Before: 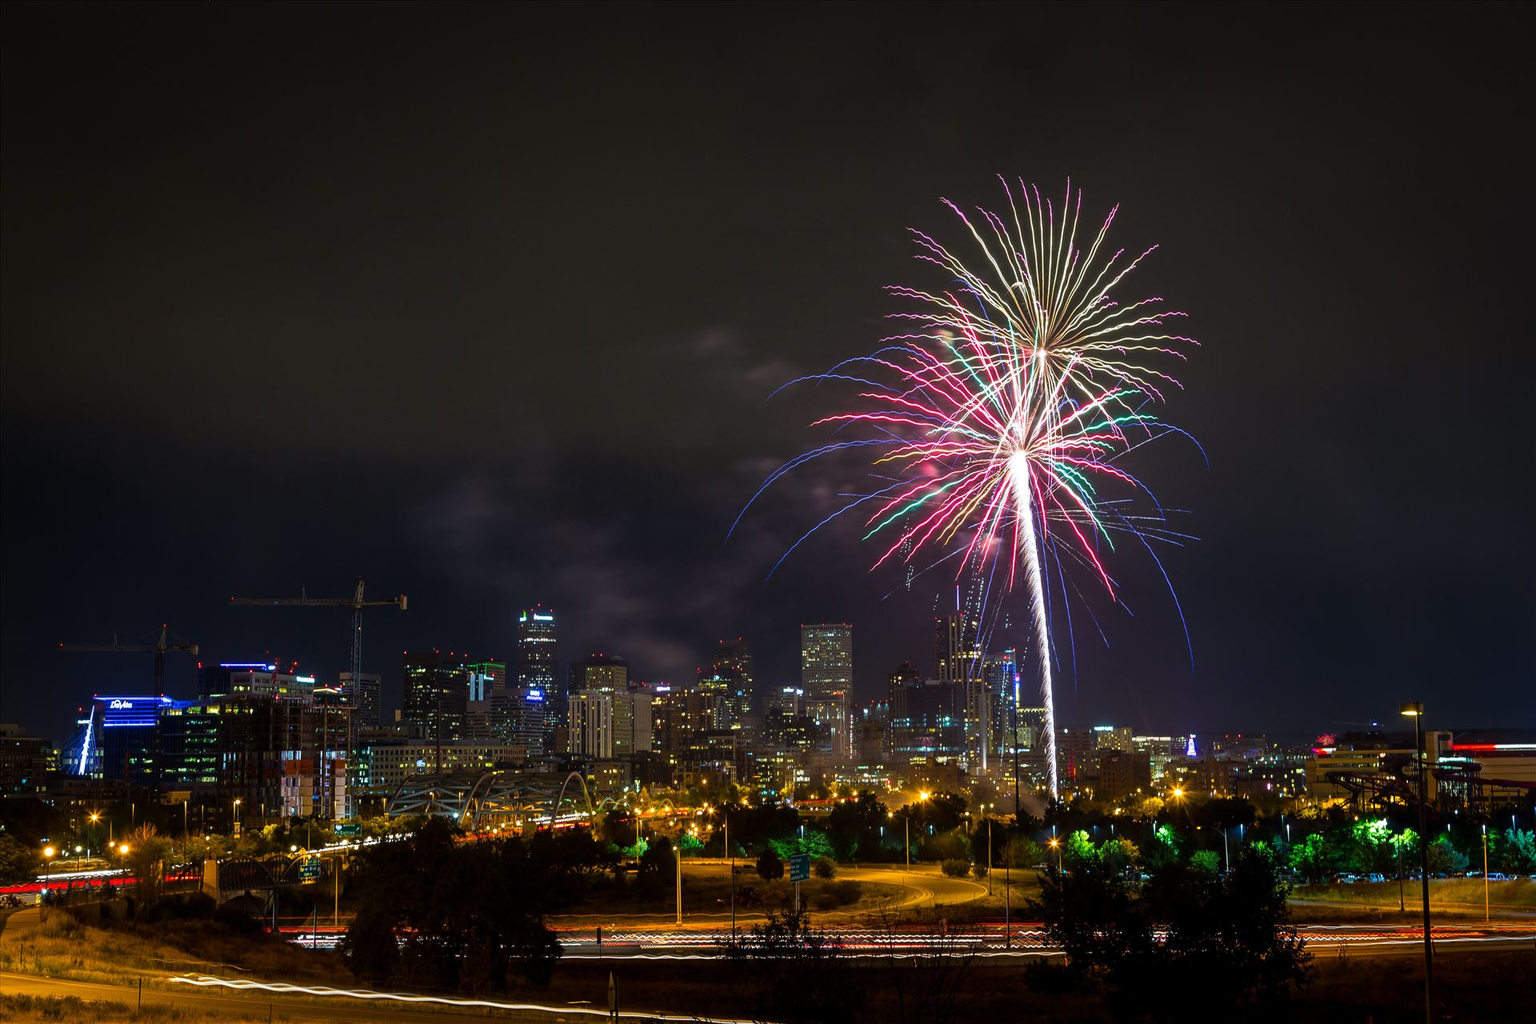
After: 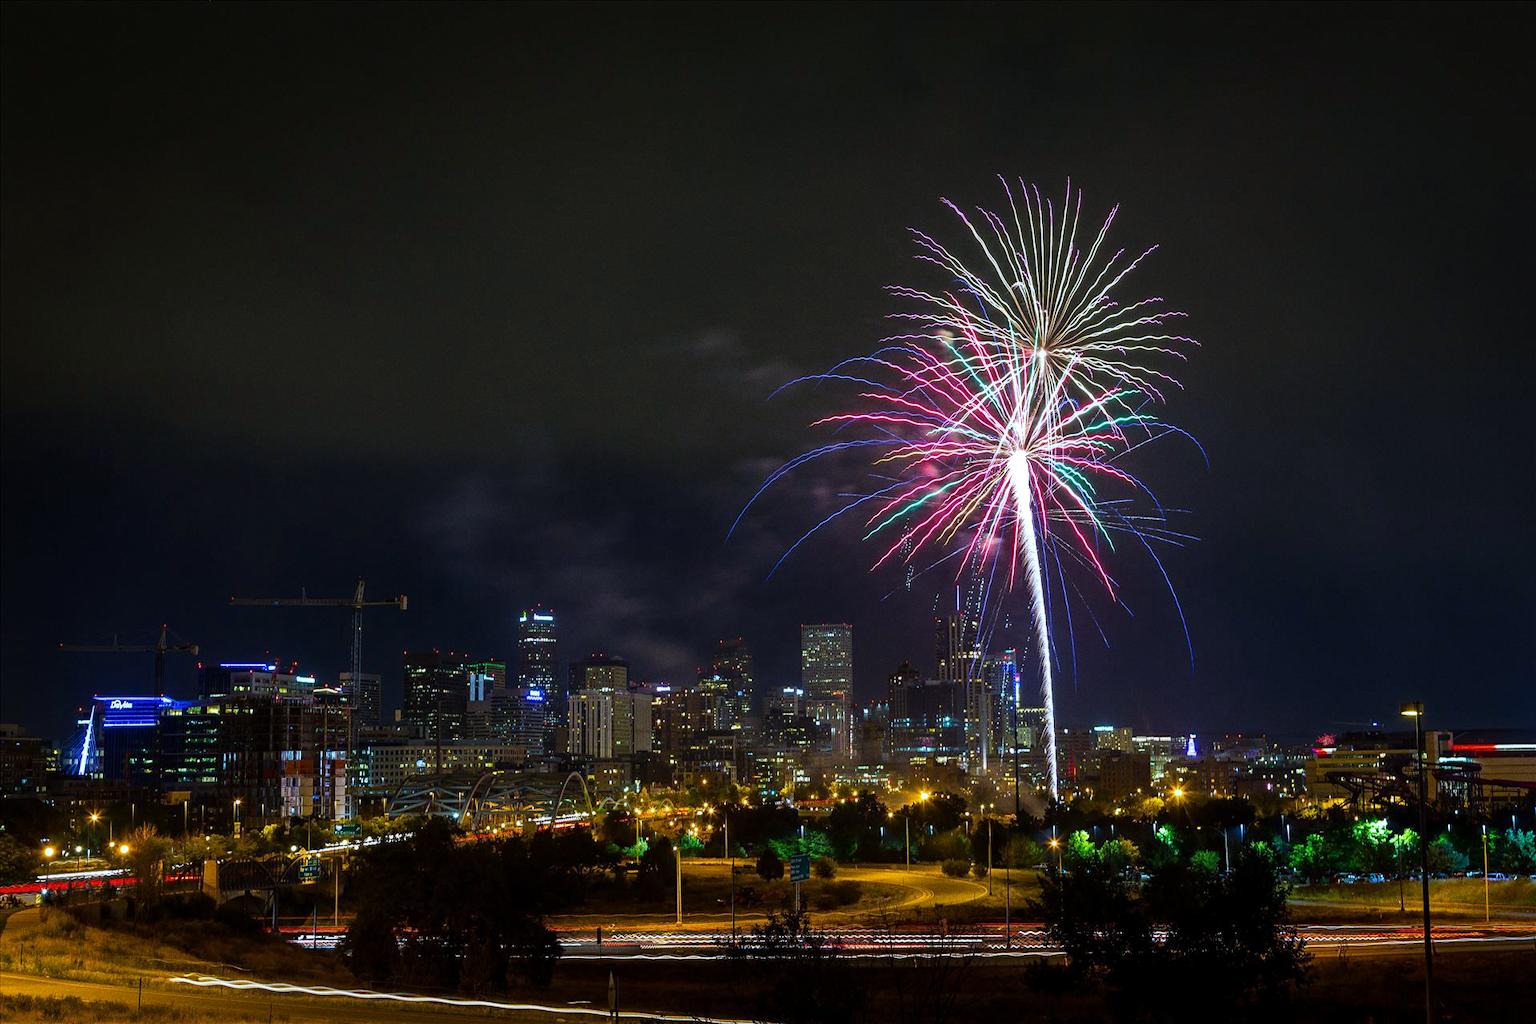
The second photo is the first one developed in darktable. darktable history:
white balance: red 0.924, blue 1.095
grain: on, module defaults
haze removal: strength 0.29, distance 0.25, compatibility mode true, adaptive false
